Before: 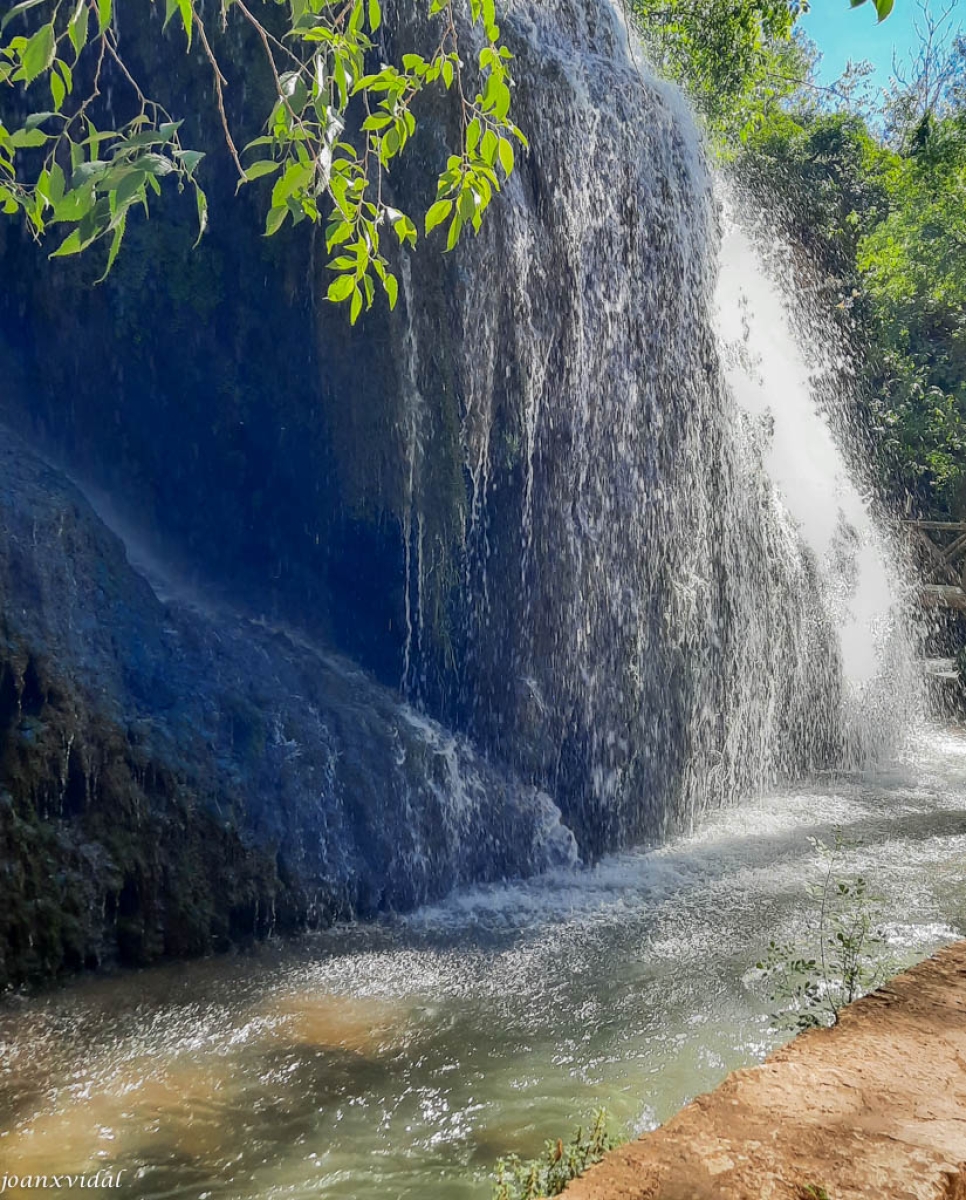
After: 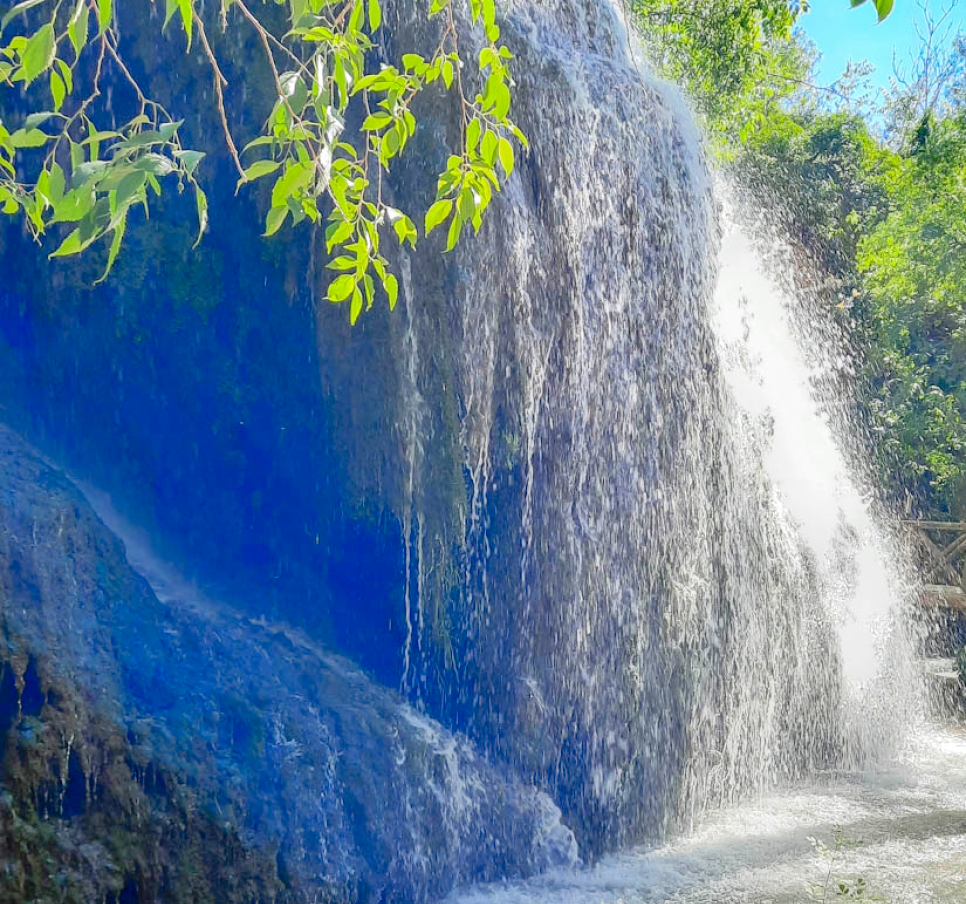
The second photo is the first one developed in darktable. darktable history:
levels: gray 59.37%, levels [0, 0.397, 0.955]
crop: bottom 24.643%
